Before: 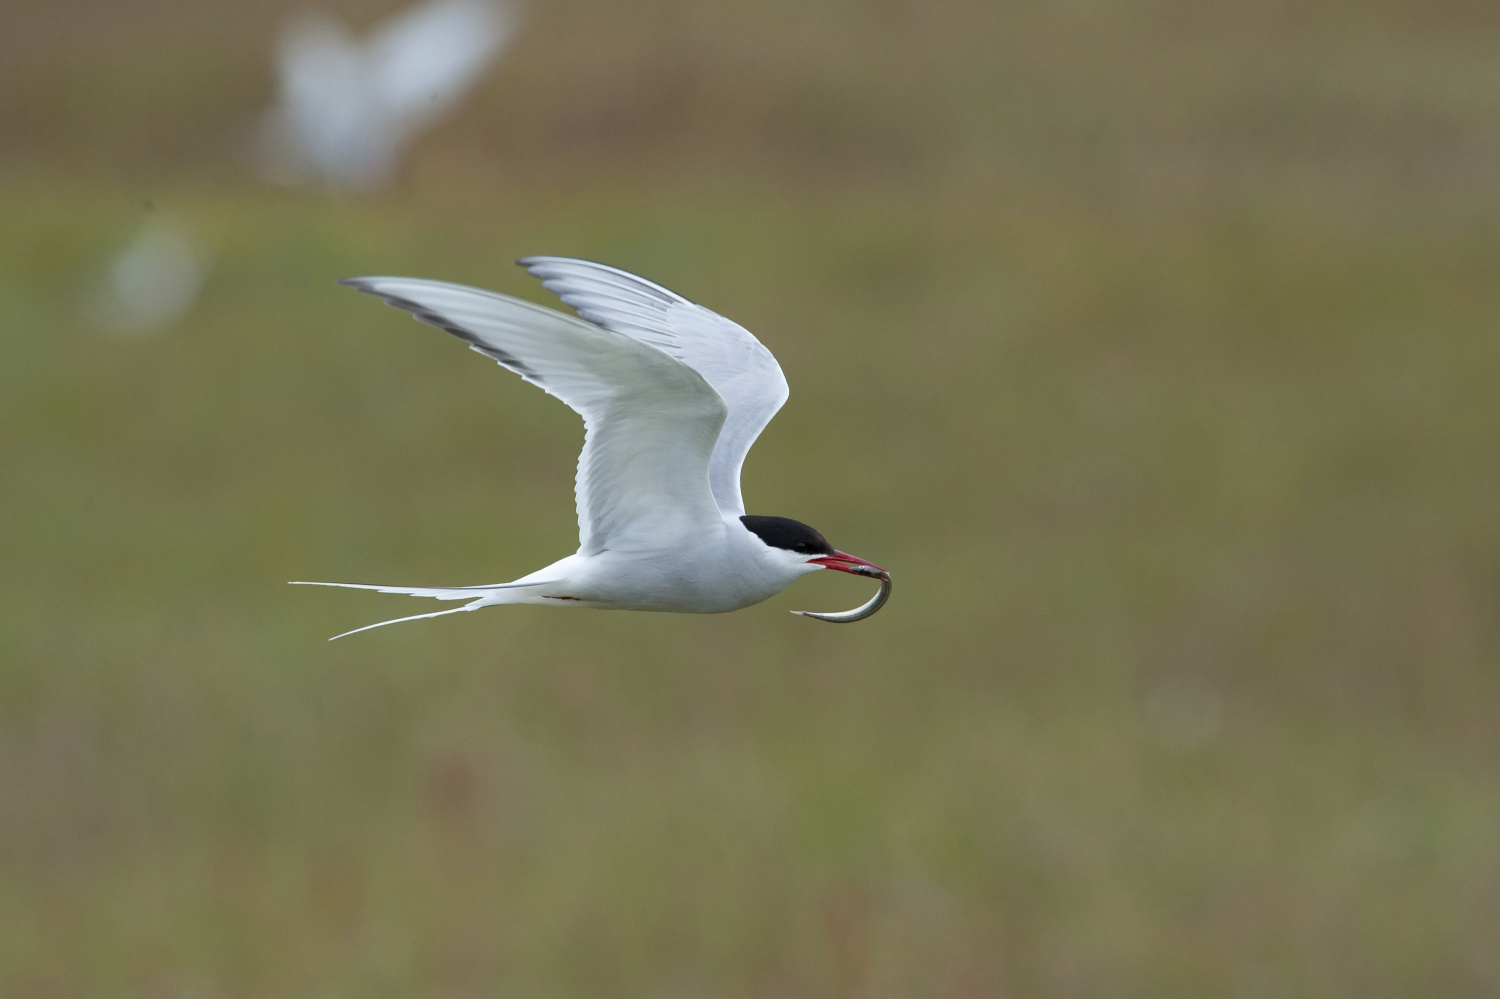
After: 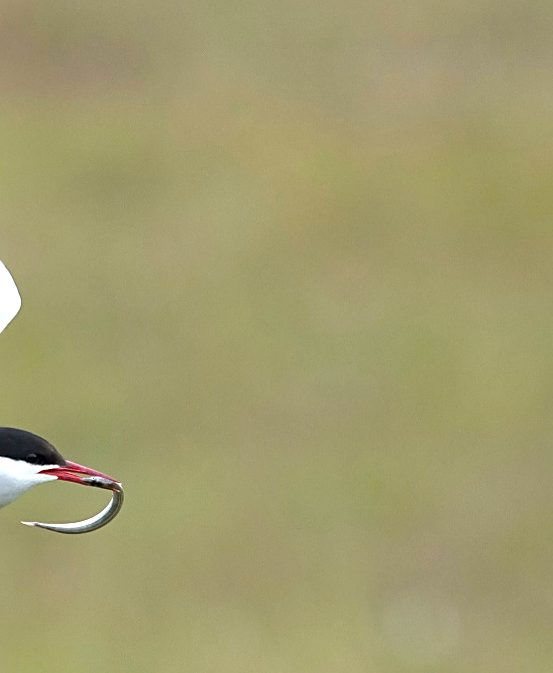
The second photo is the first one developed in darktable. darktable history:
exposure: exposure 1.061 EV, compensate highlight preservation false
crop and rotate: left 49.936%, top 10.094%, right 13.136%, bottom 24.256%
sharpen: on, module defaults
rotate and perspective: lens shift (horizontal) -0.055, automatic cropping off
